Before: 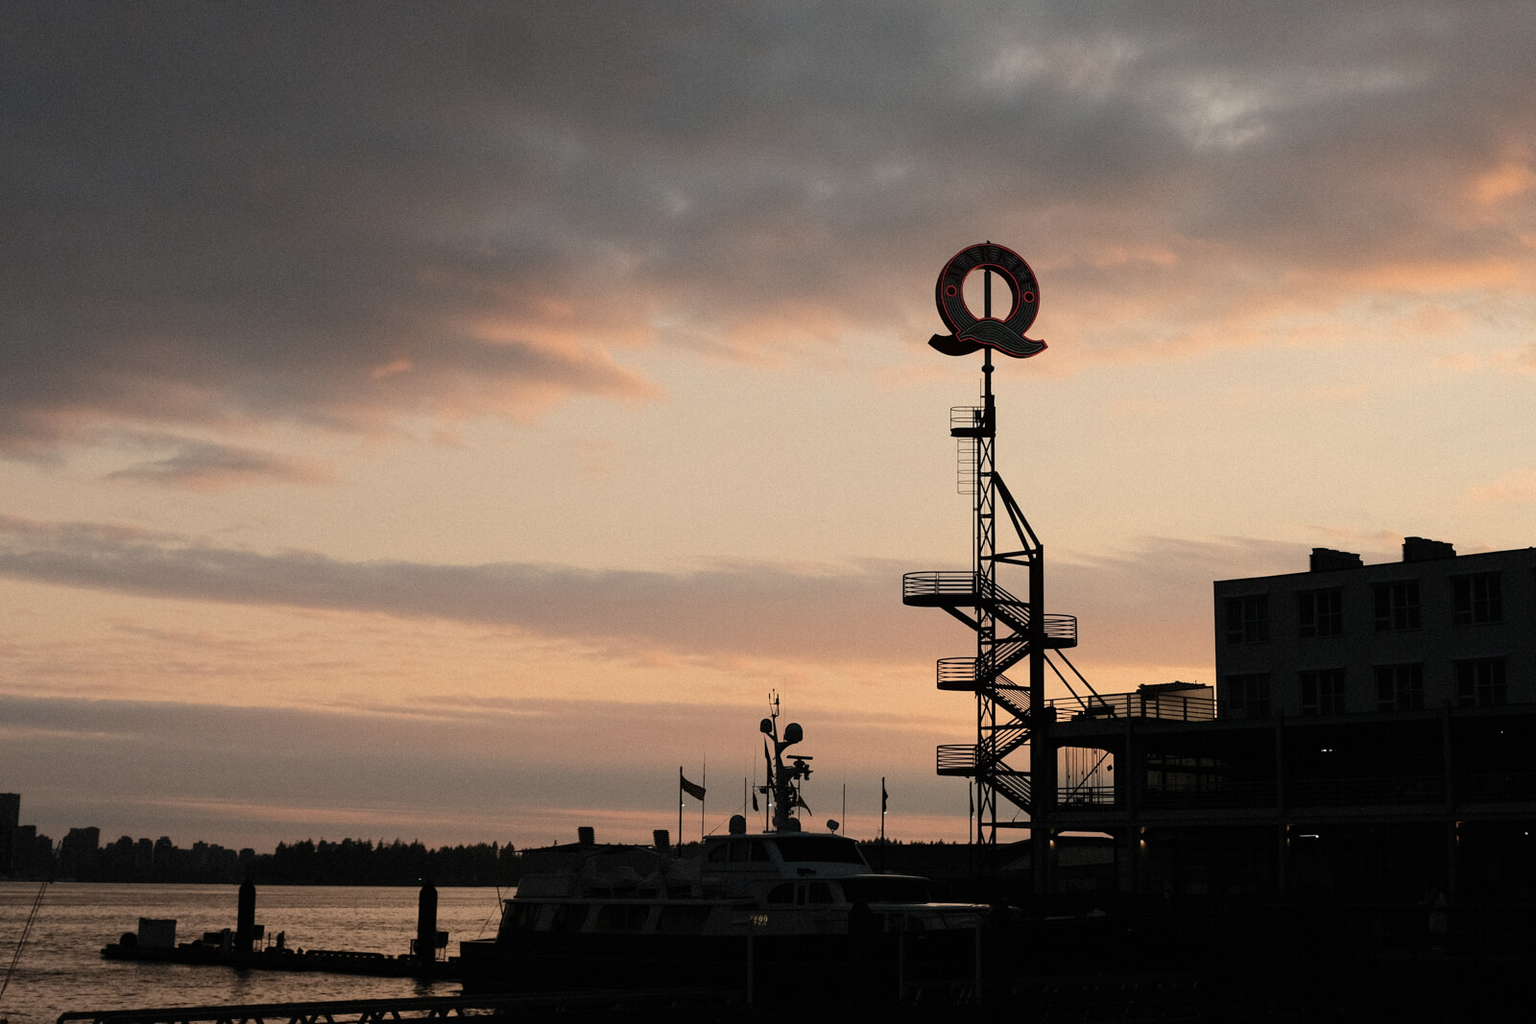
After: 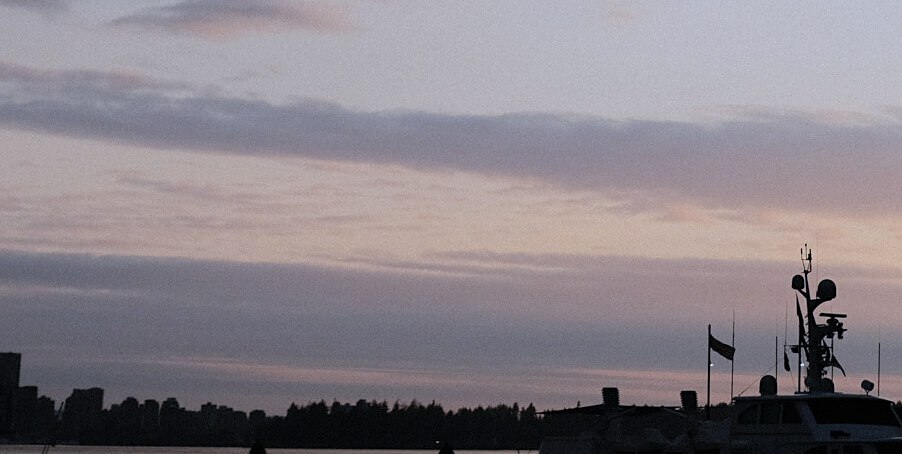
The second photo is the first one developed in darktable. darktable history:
white balance: red 0.871, blue 1.249
sharpen: amount 0.2
crop: top 44.483%, right 43.593%, bottom 12.892%
